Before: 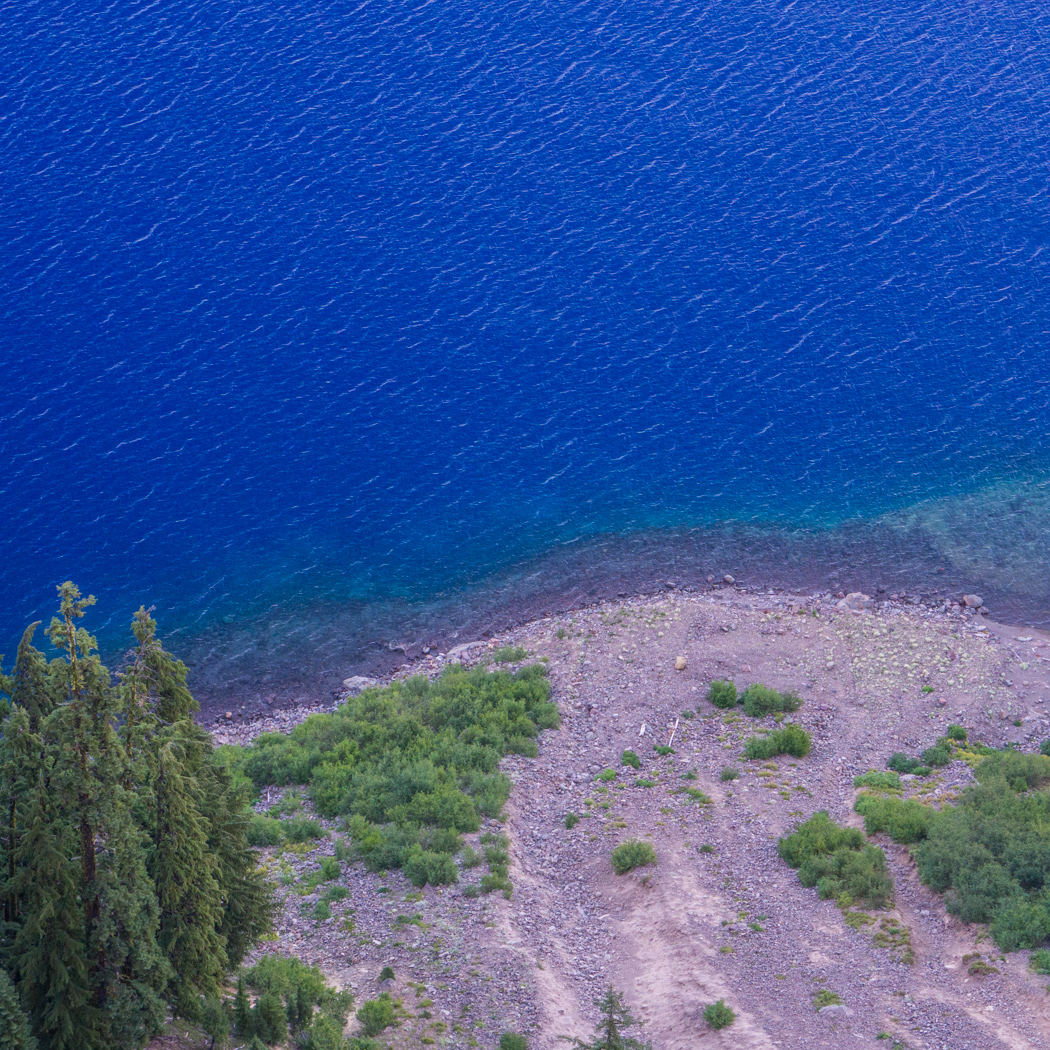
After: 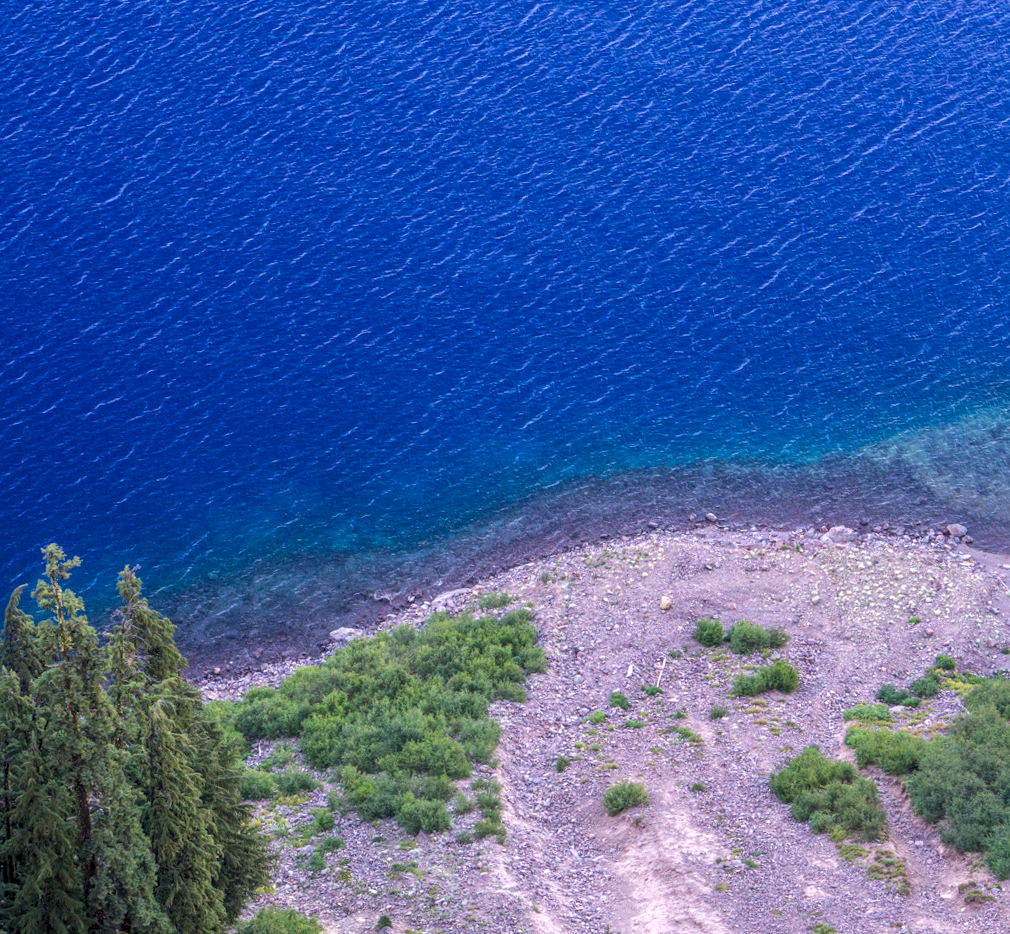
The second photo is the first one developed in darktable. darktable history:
crop and rotate: top 2.479%, bottom 3.018%
levels: mode automatic, black 0.023%, white 99.97%, levels [0.062, 0.494, 0.925]
local contrast: highlights 100%, shadows 100%, detail 120%, midtone range 0.2
rotate and perspective: rotation -2.12°, lens shift (vertical) 0.009, lens shift (horizontal) -0.008, automatic cropping original format, crop left 0.036, crop right 0.964, crop top 0.05, crop bottom 0.959
